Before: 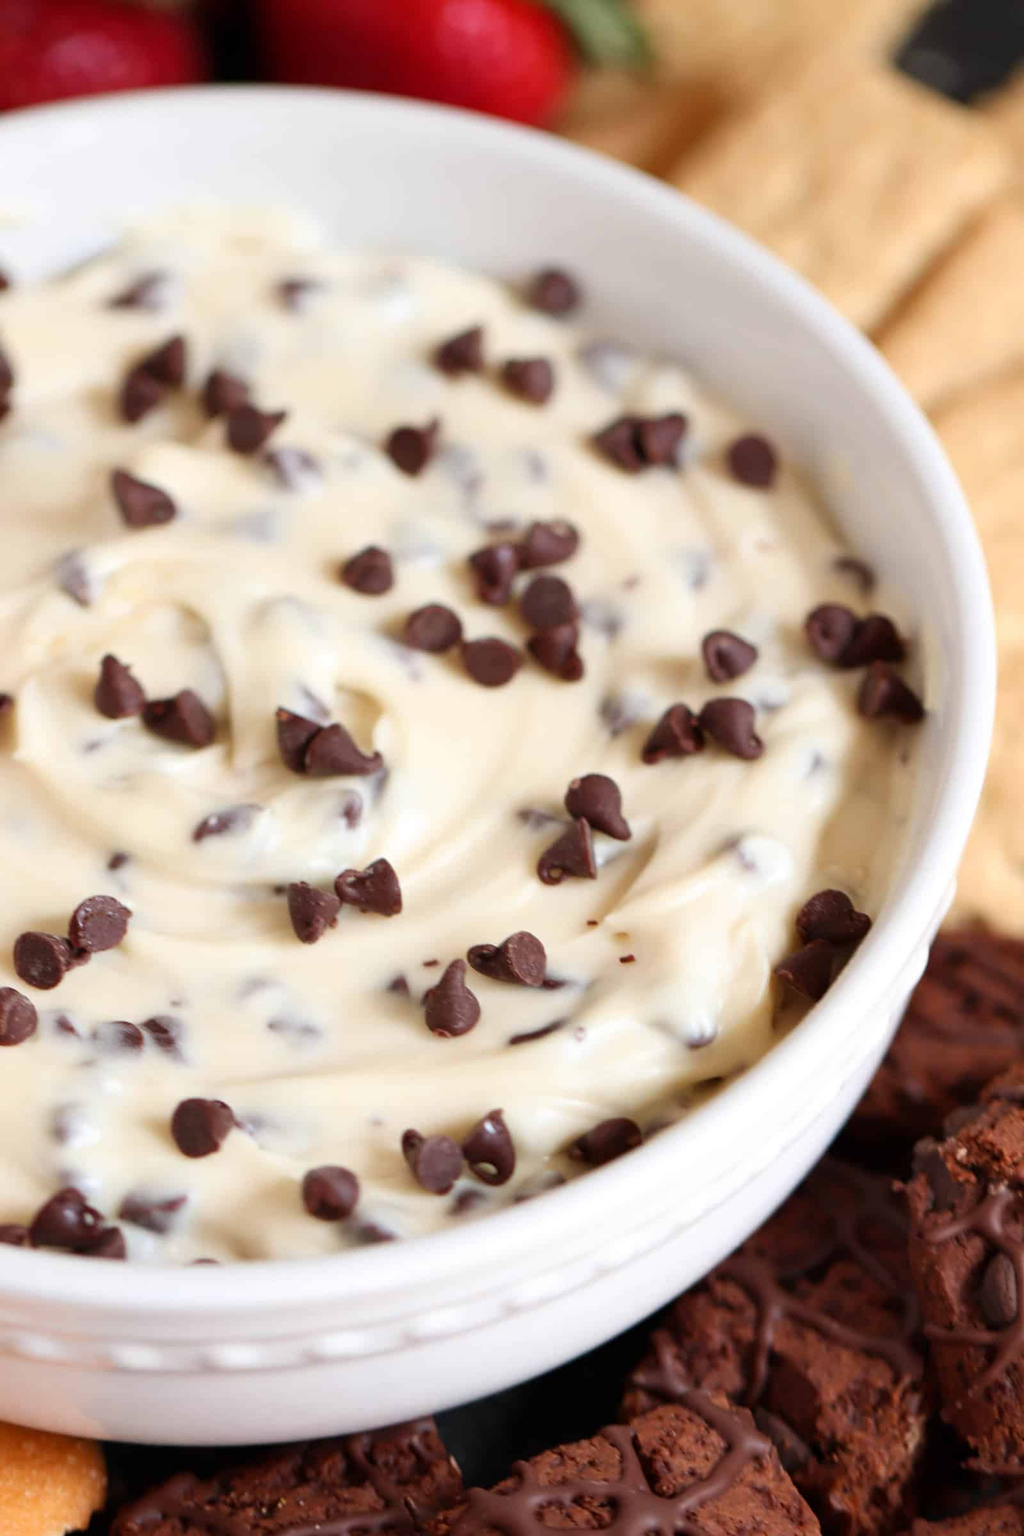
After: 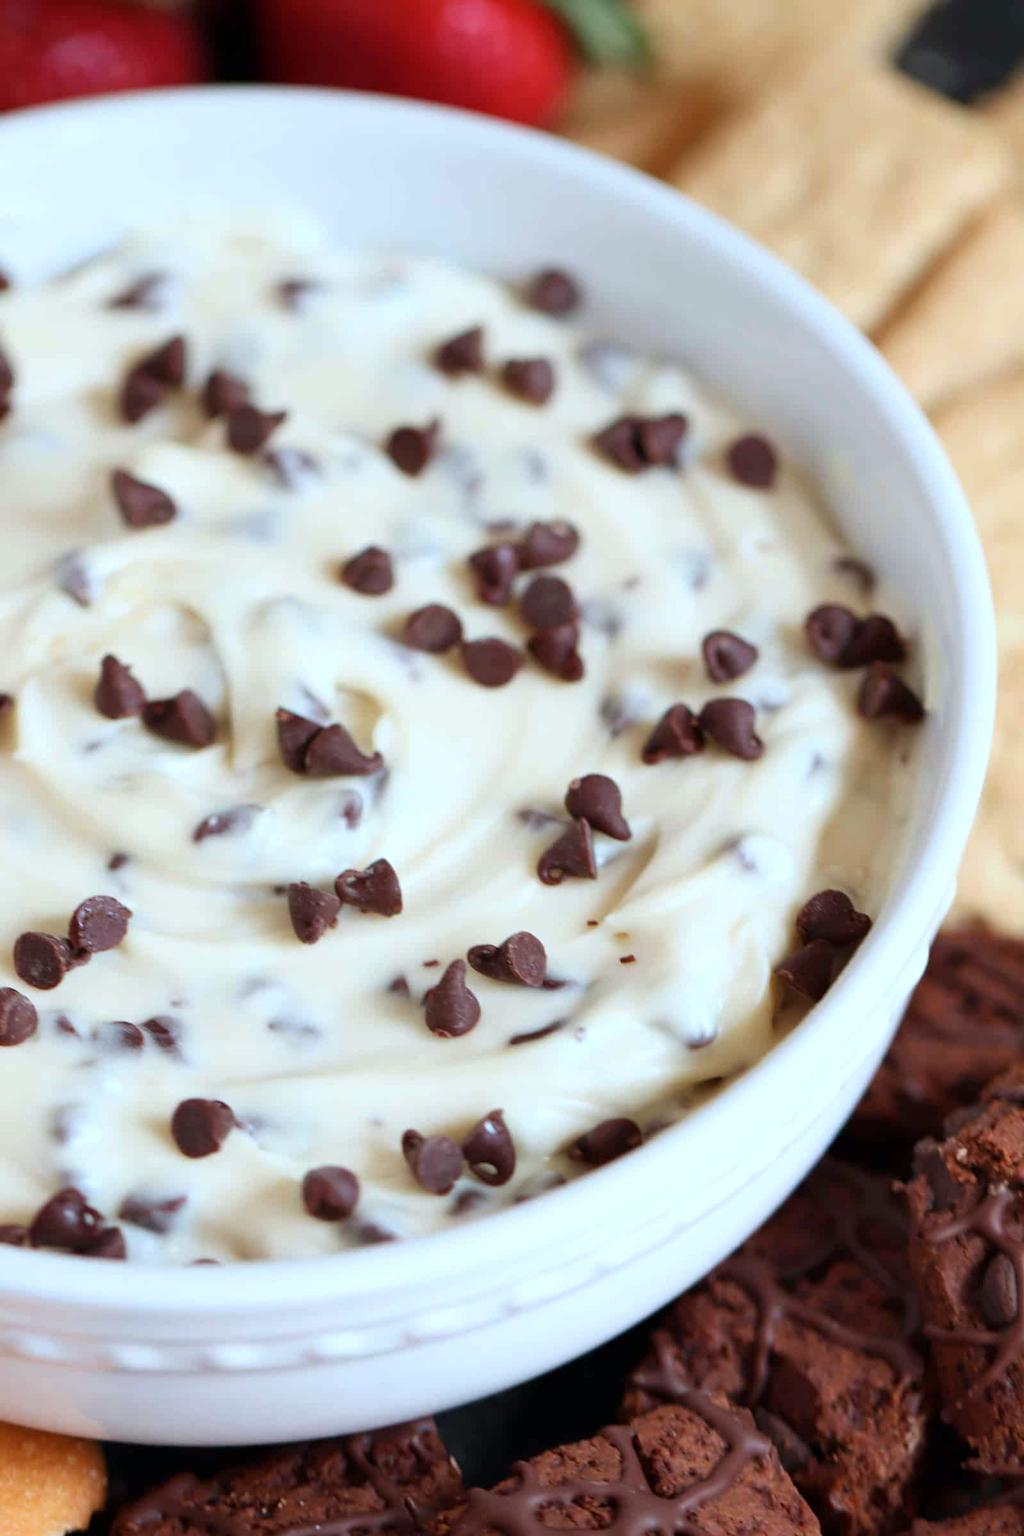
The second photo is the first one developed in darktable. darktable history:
color calibration: gray › normalize channels true, illuminant F (fluorescent), F source F9 (Cool White Deluxe 4150 K) – high CRI, x 0.374, y 0.373, temperature 4156.25 K, gamut compression 0.023
